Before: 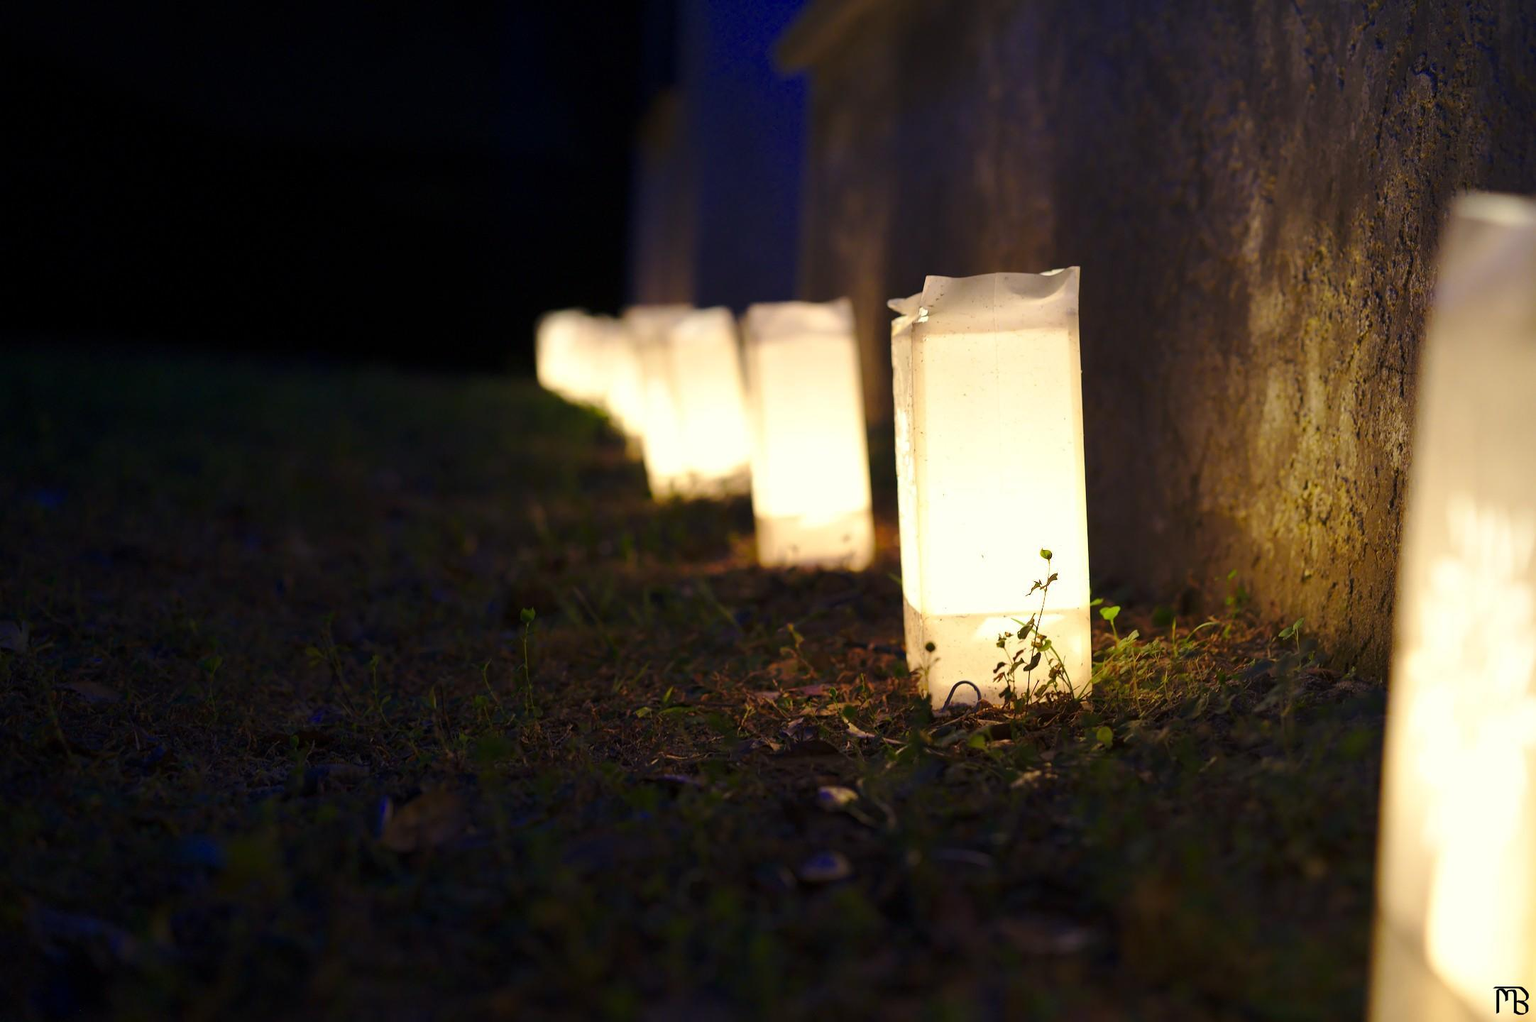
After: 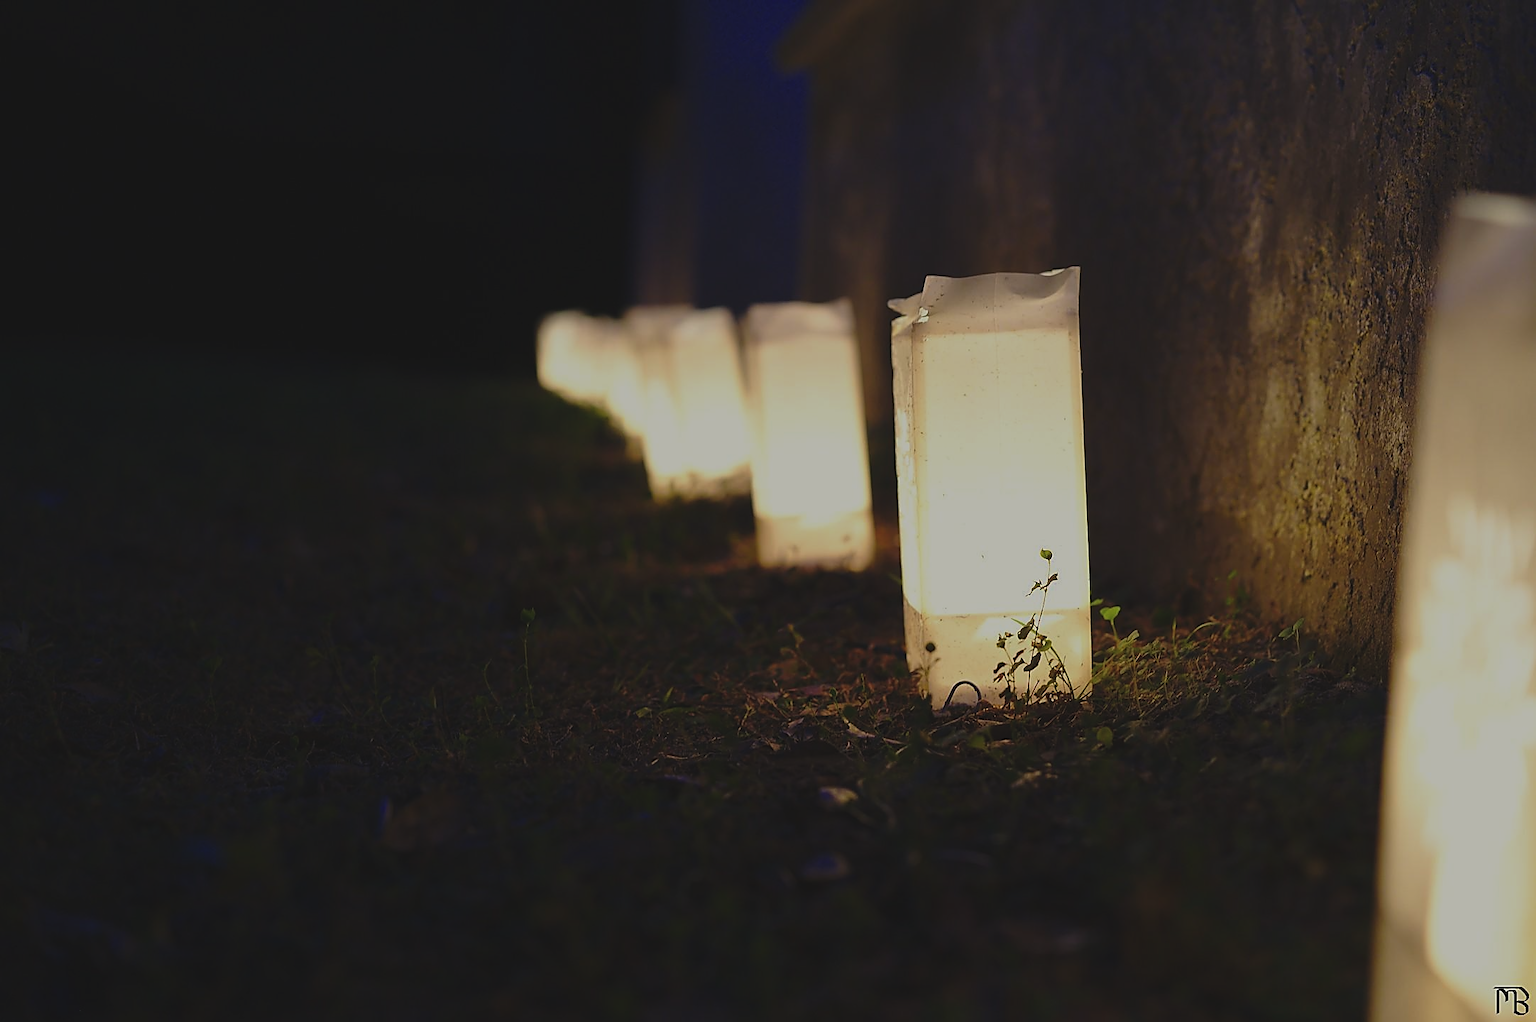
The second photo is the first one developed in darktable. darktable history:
exposure: black level correction -0.017, exposure -1.103 EV, compensate highlight preservation false
sharpen: radius 1.428, amount 1.236, threshold 0.678
